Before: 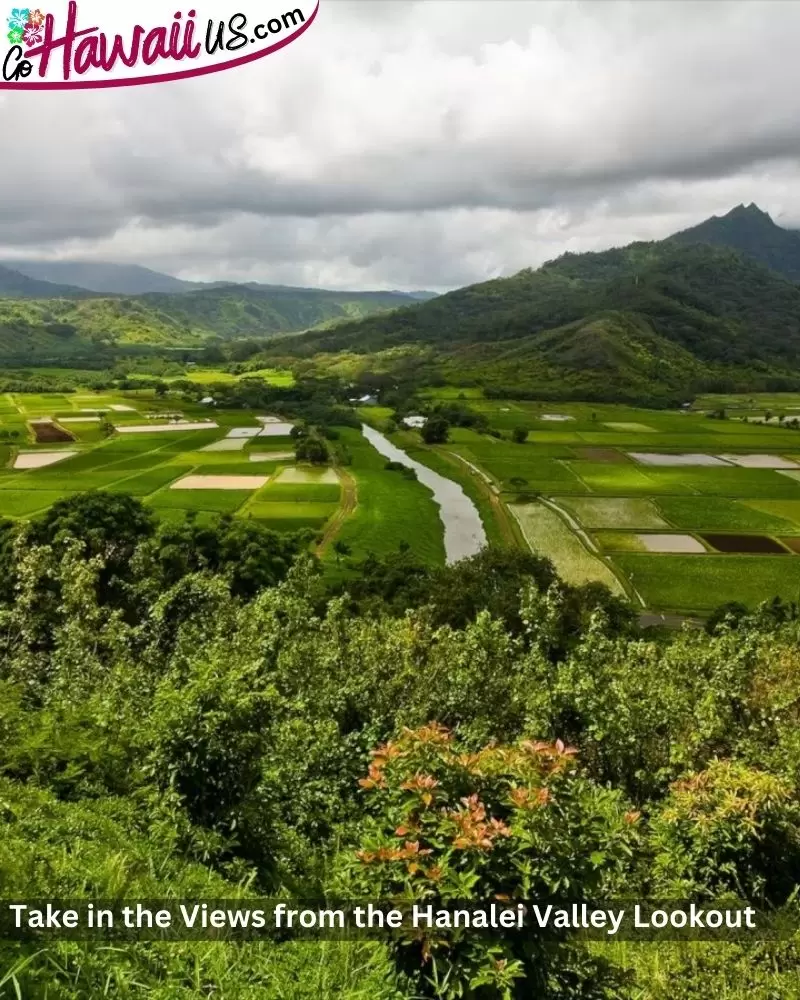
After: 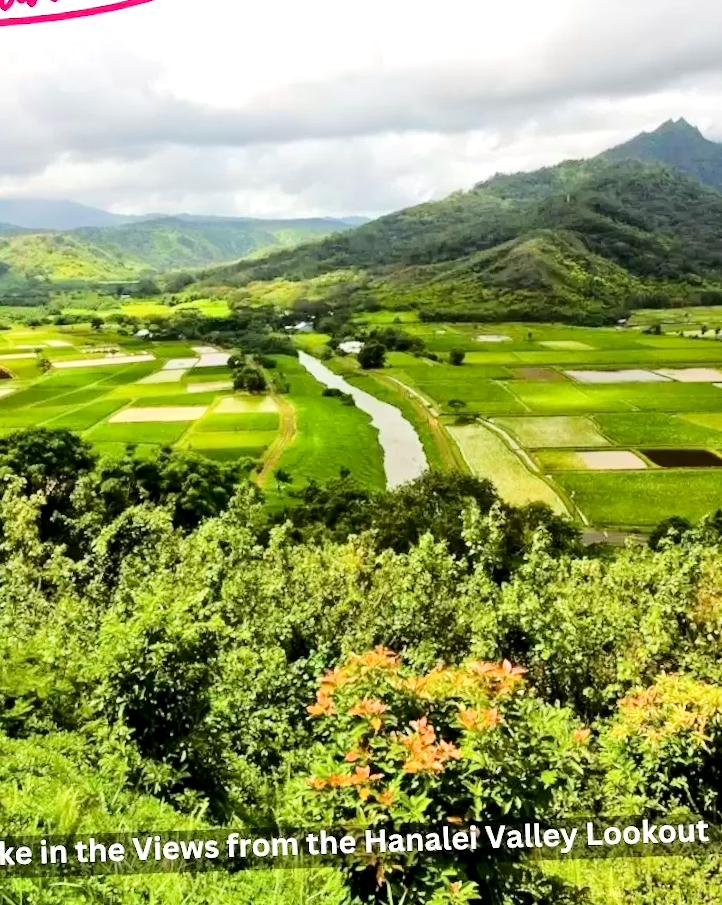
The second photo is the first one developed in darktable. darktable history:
exposure: black level correction 0.003, exposure 0.382 EV, compensate highlight preservation false
tone equalizer: -7 EV 0.154 EV, -6 EV 0.575 EV, -5 EV 1.18 EV, -4 EV 1.29 EV, -3 EV 1.15 EV, -2 EV 0.6 EV, -1 EV 0.158 EV, edges refinement/feathering 500, mask exposure compensation -1.57 EV, preserve details no
crop and rotate: angle 1.93°, left 5.991%, top 5.682%
